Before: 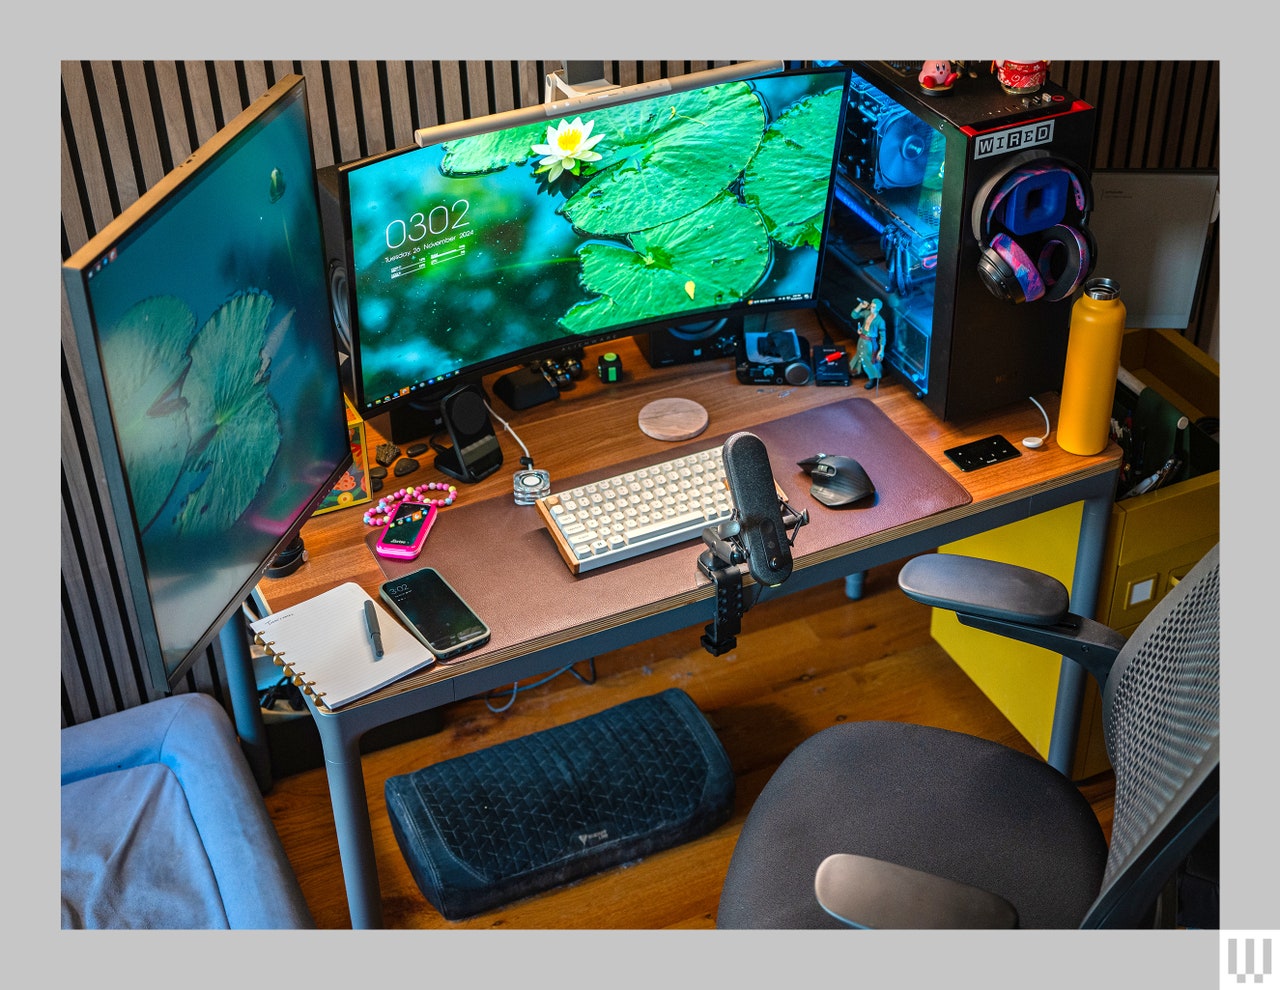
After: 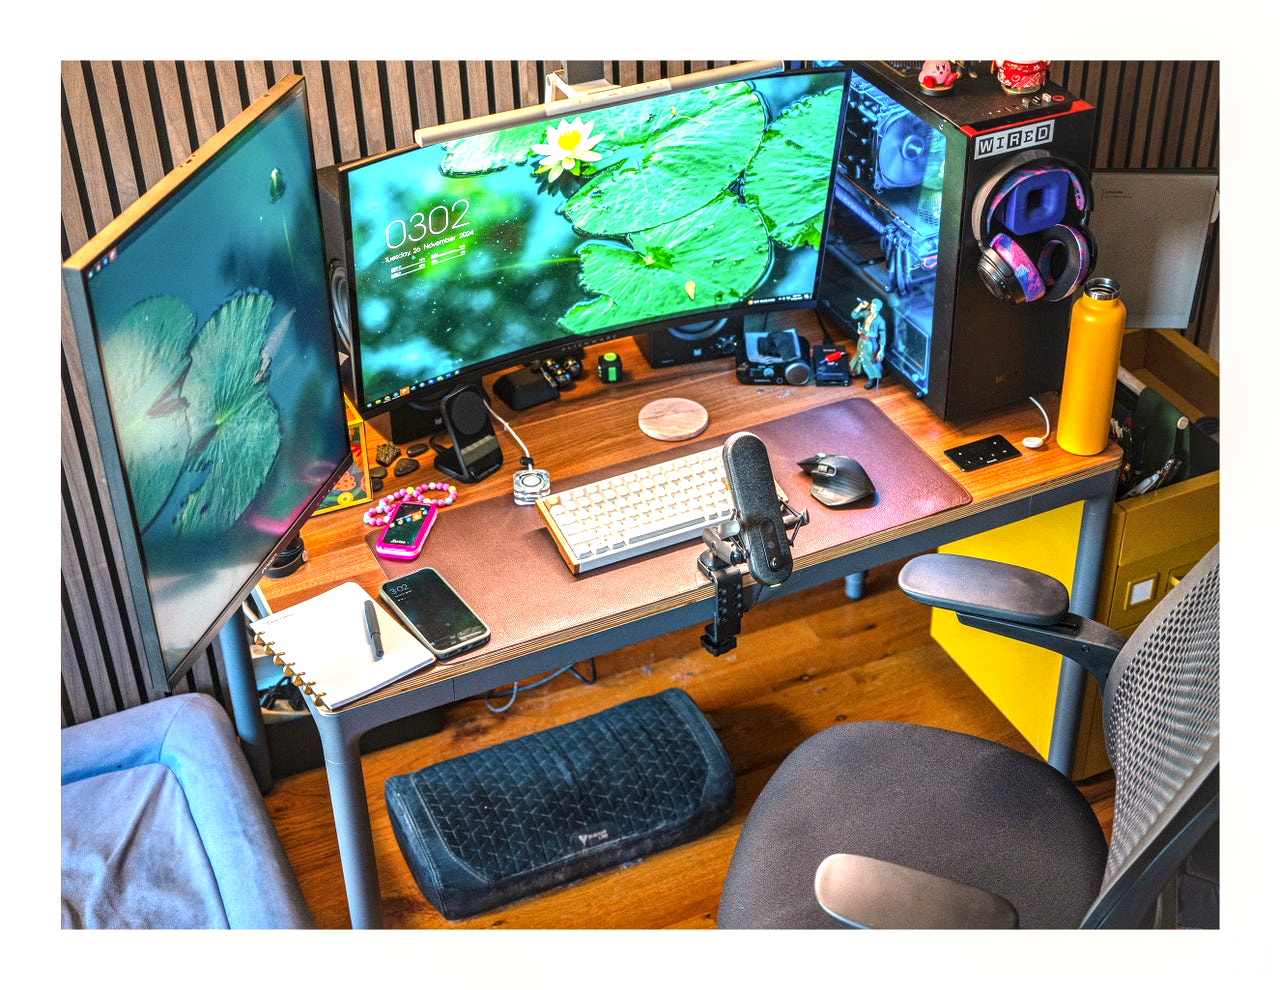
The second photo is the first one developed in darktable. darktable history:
exposure: exposure 1.001 EV, compensate highlight preservation false
local contrast: highlights 56%, shadows 52%, detail 130%, midtone range 0.451
color correction: highlights a* 5.72, highlights b* 4.82
